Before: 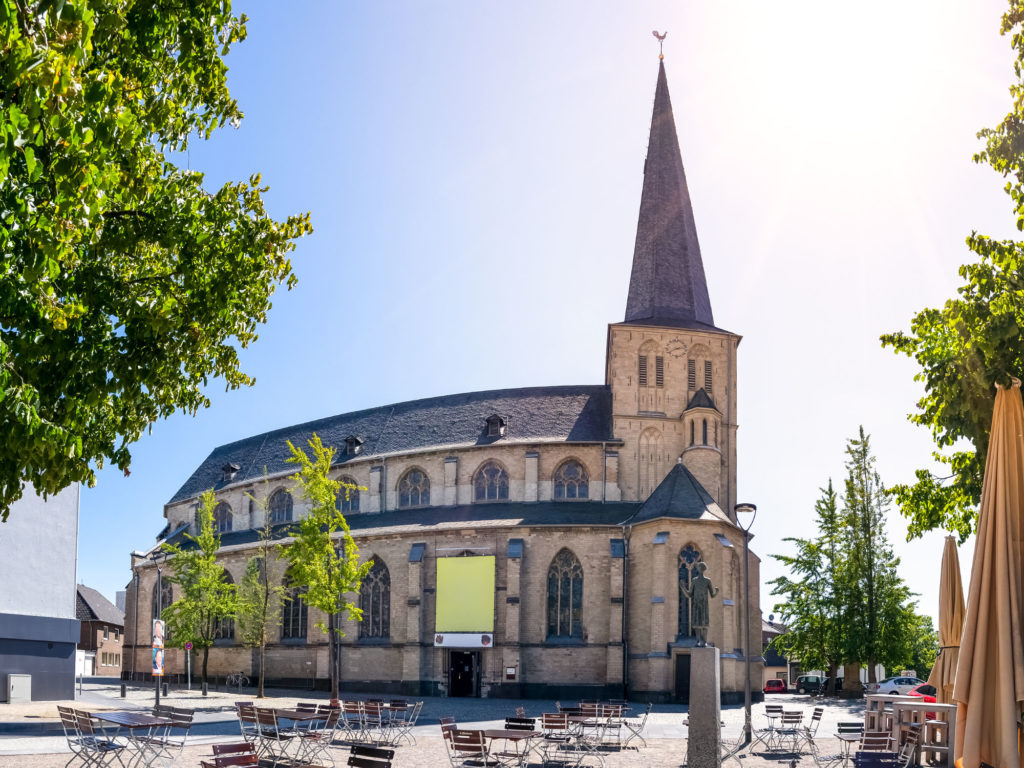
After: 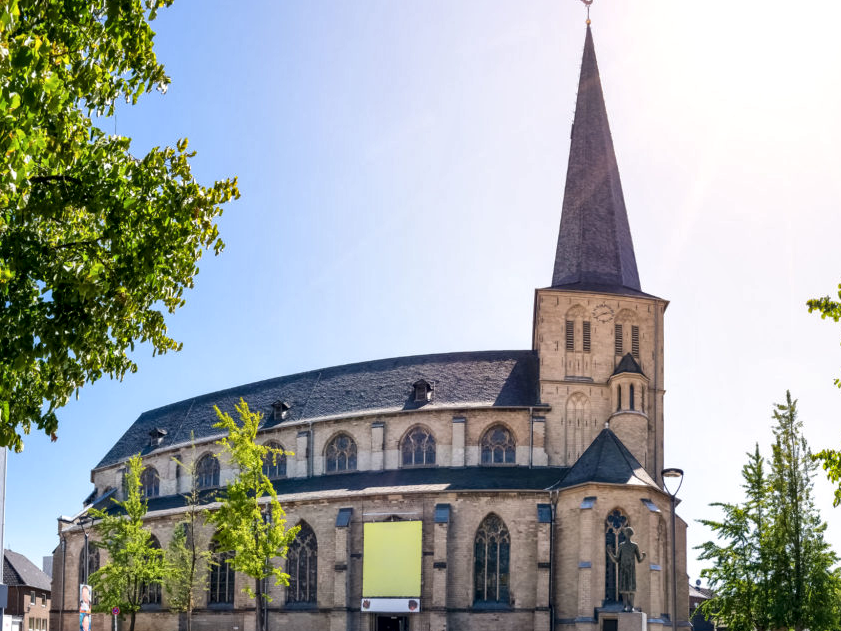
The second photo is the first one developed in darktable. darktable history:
crop and rotate: left 7.196%, top 4.574%, right 10.605%, bottom 13.178%
local contrast: mode bilateral grid, contrast 20, coarseness 50, detail 150%, midtone range 0.2
